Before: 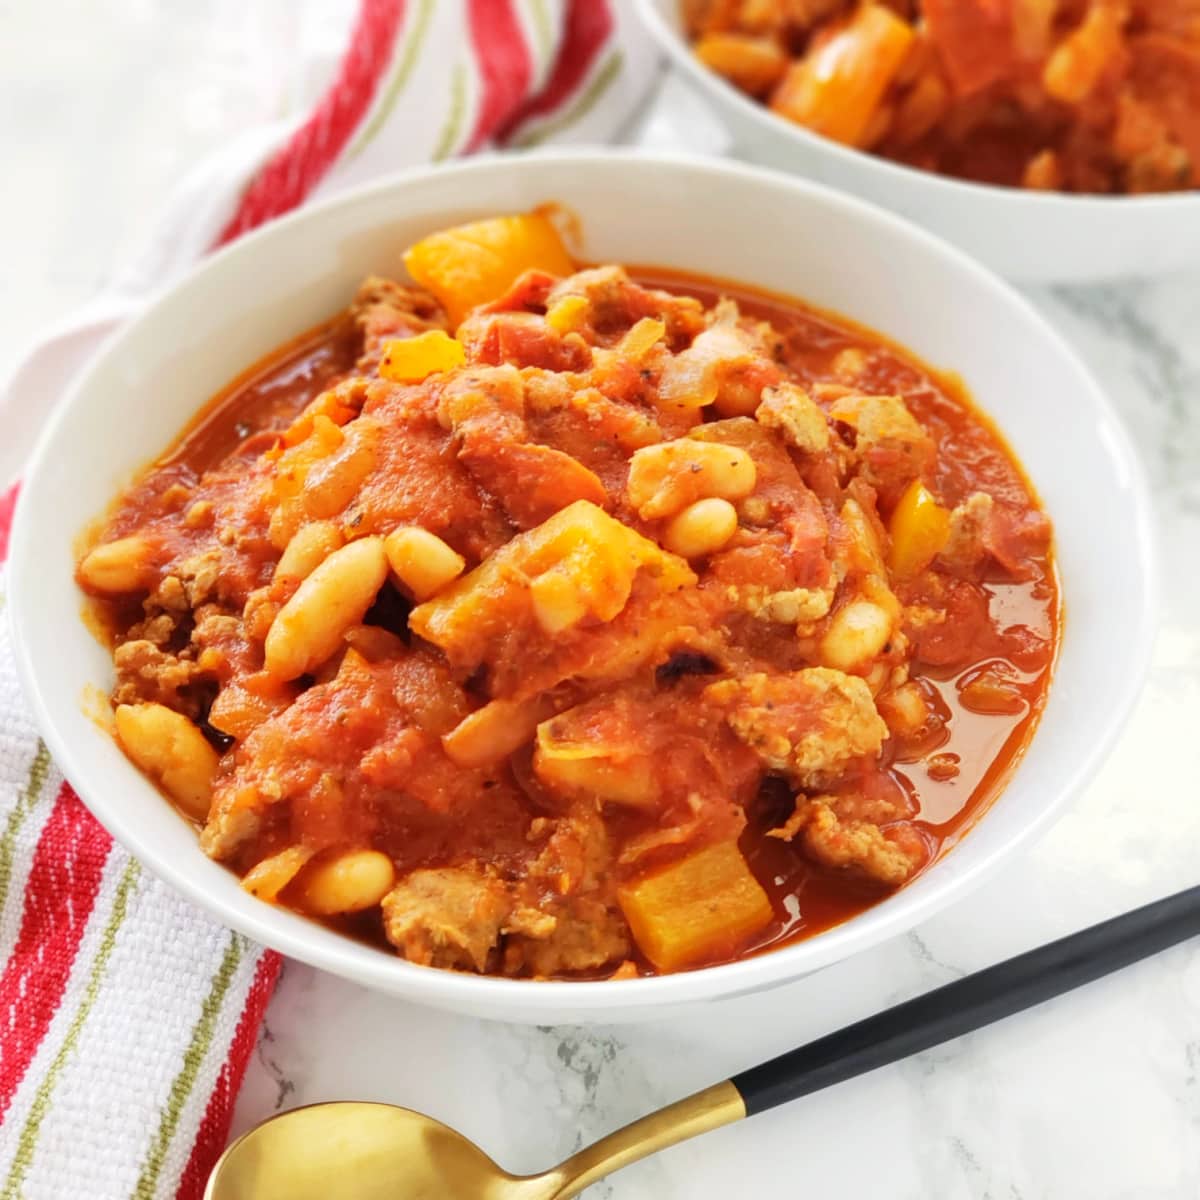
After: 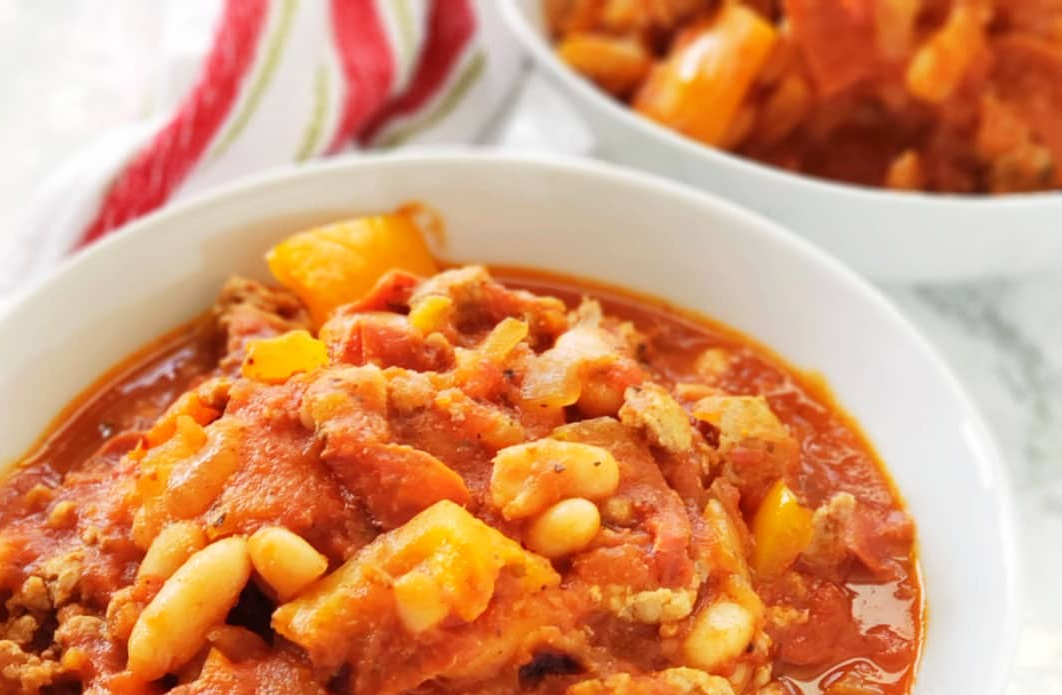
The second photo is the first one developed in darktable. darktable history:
crop and rotate: left 11.454%, bottom 42.04%
